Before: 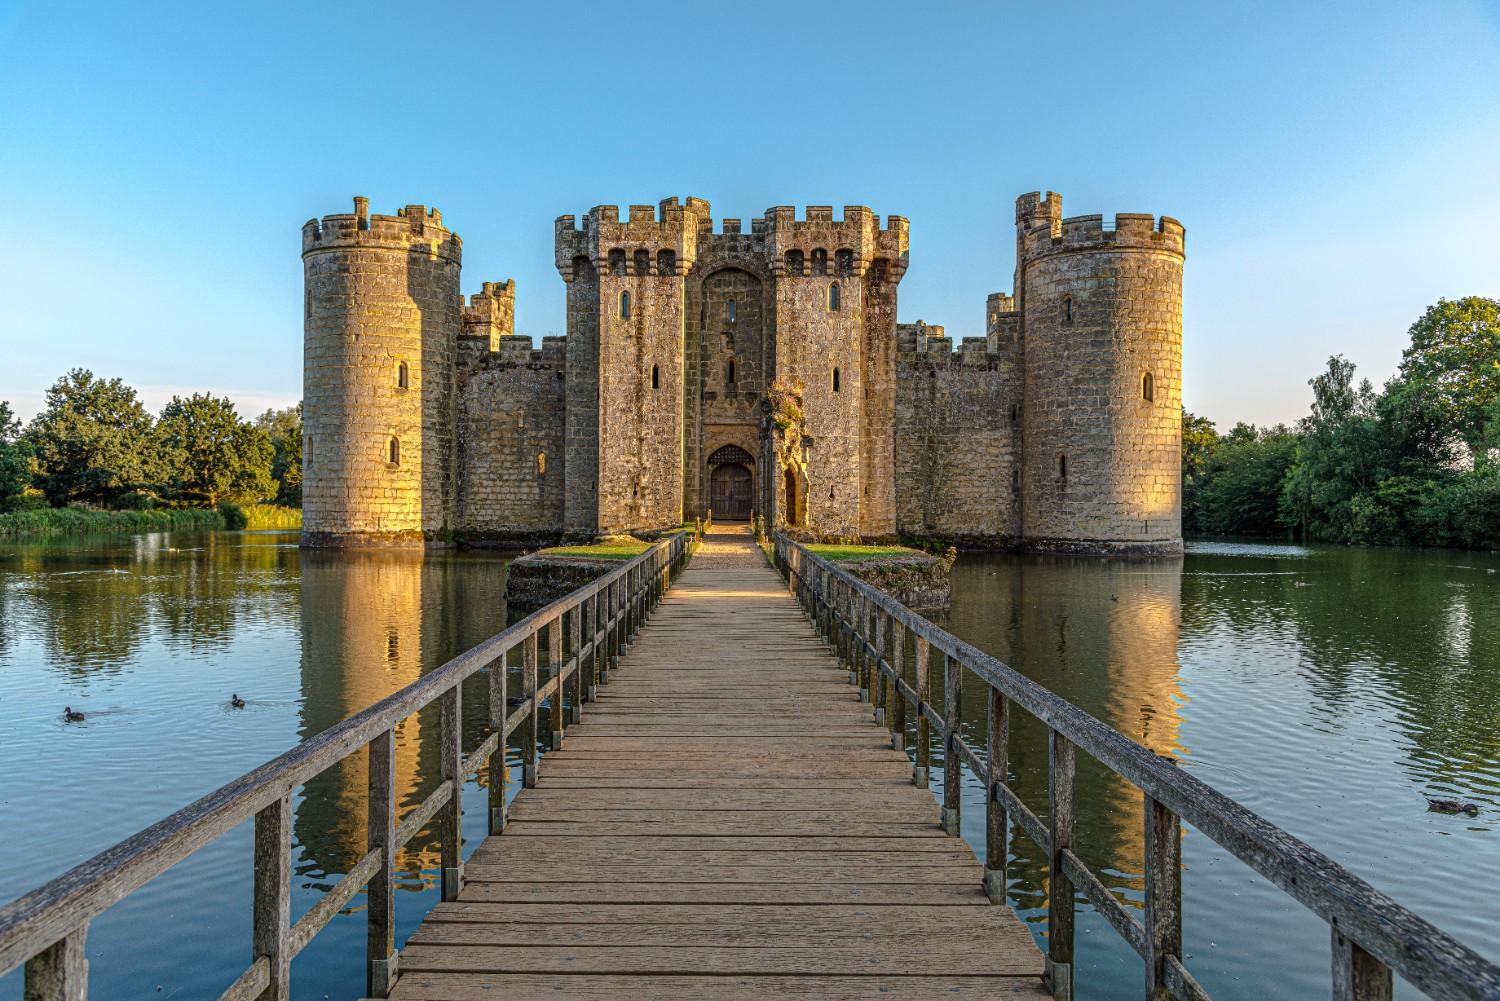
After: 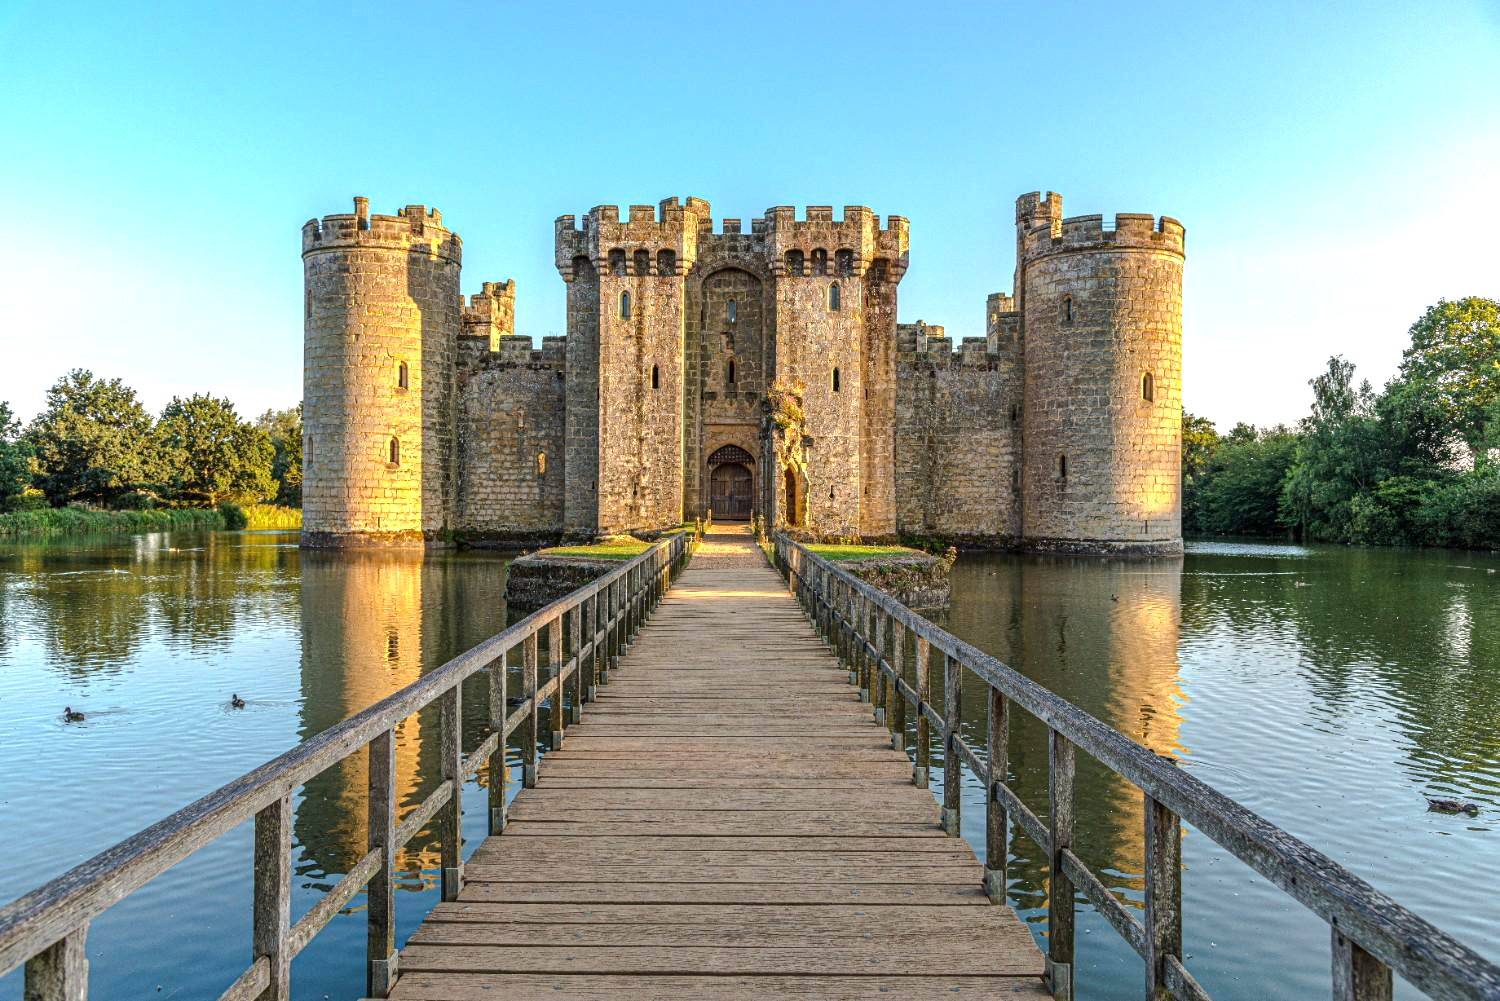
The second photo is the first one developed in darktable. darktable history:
exposure: exposure 0.633 EV, compensate highlight preservation false
